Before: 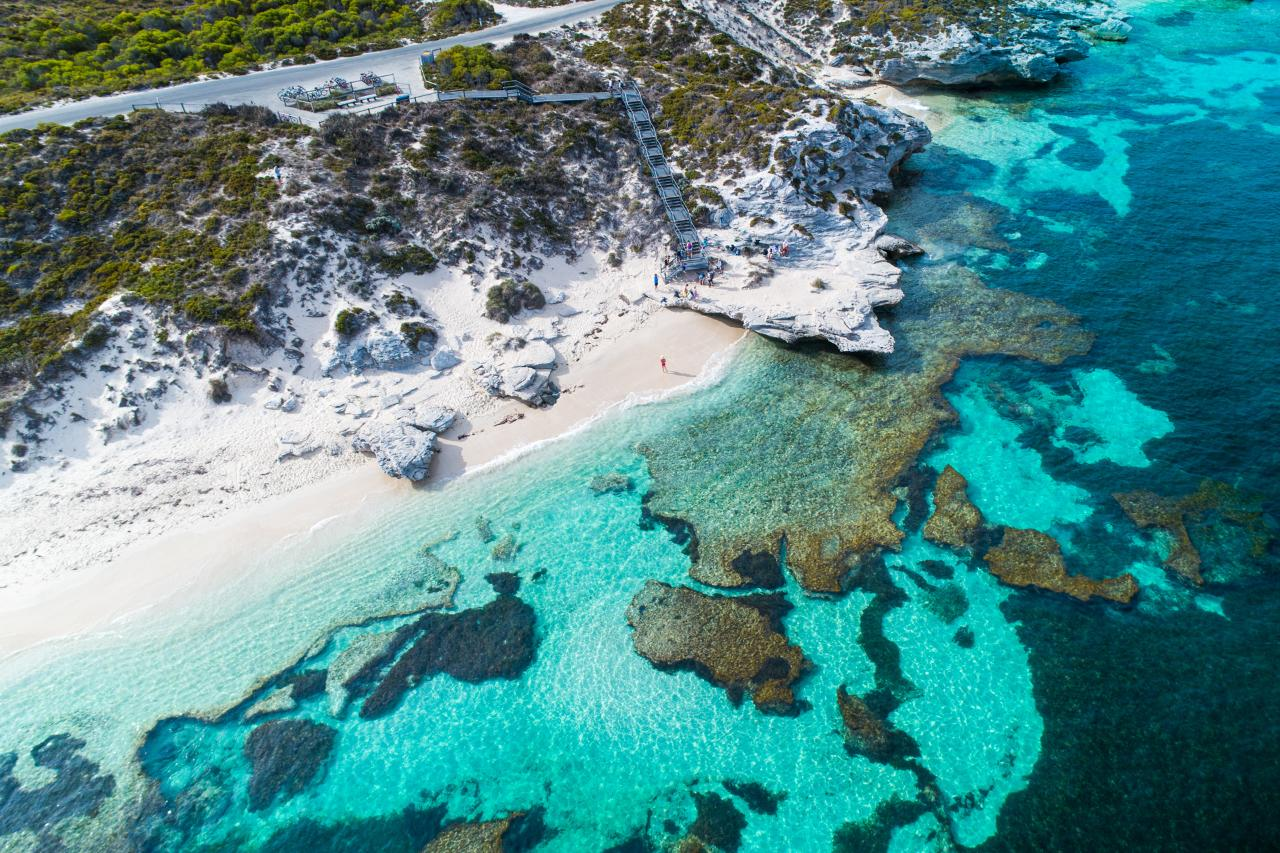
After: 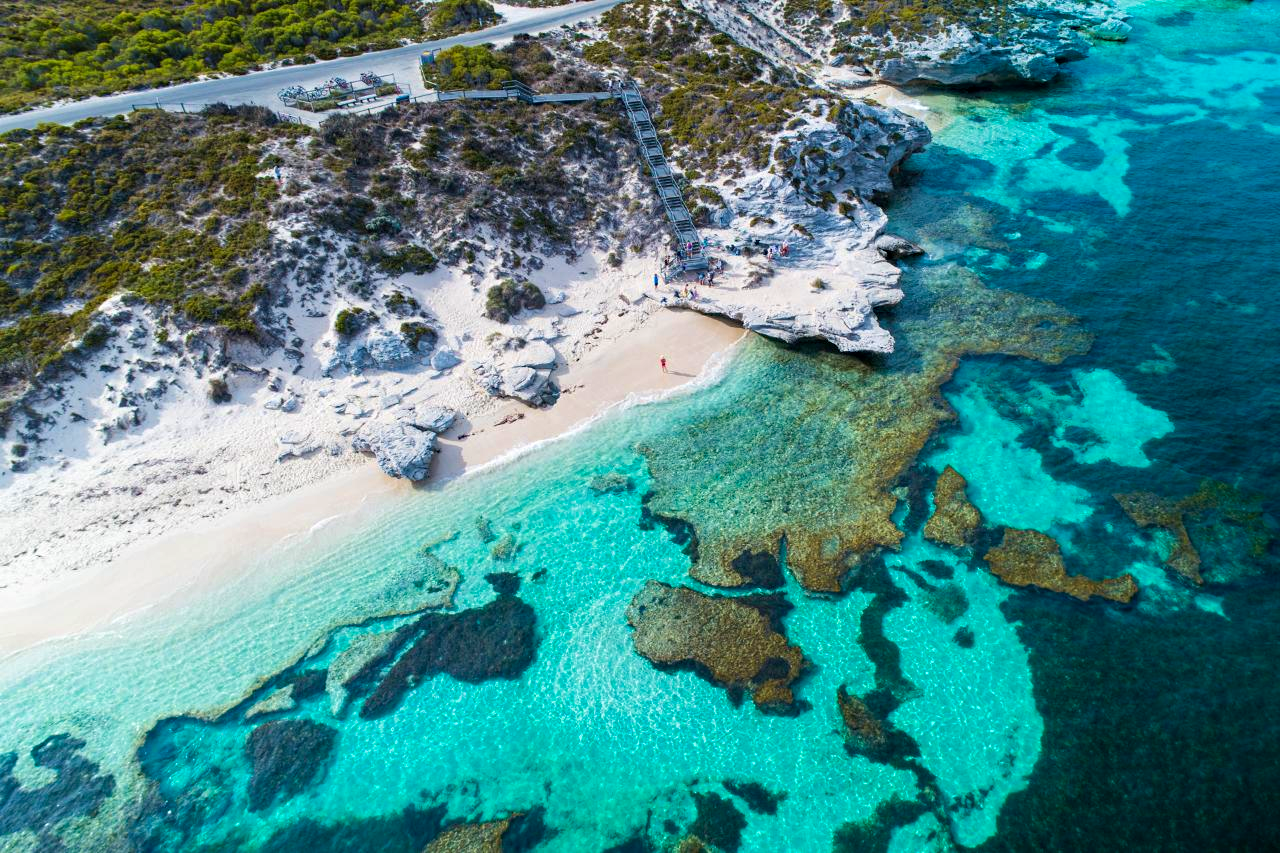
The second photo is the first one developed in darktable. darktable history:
velvia: on, module defaults
haze removal: compatibility mode true, adaptive false
